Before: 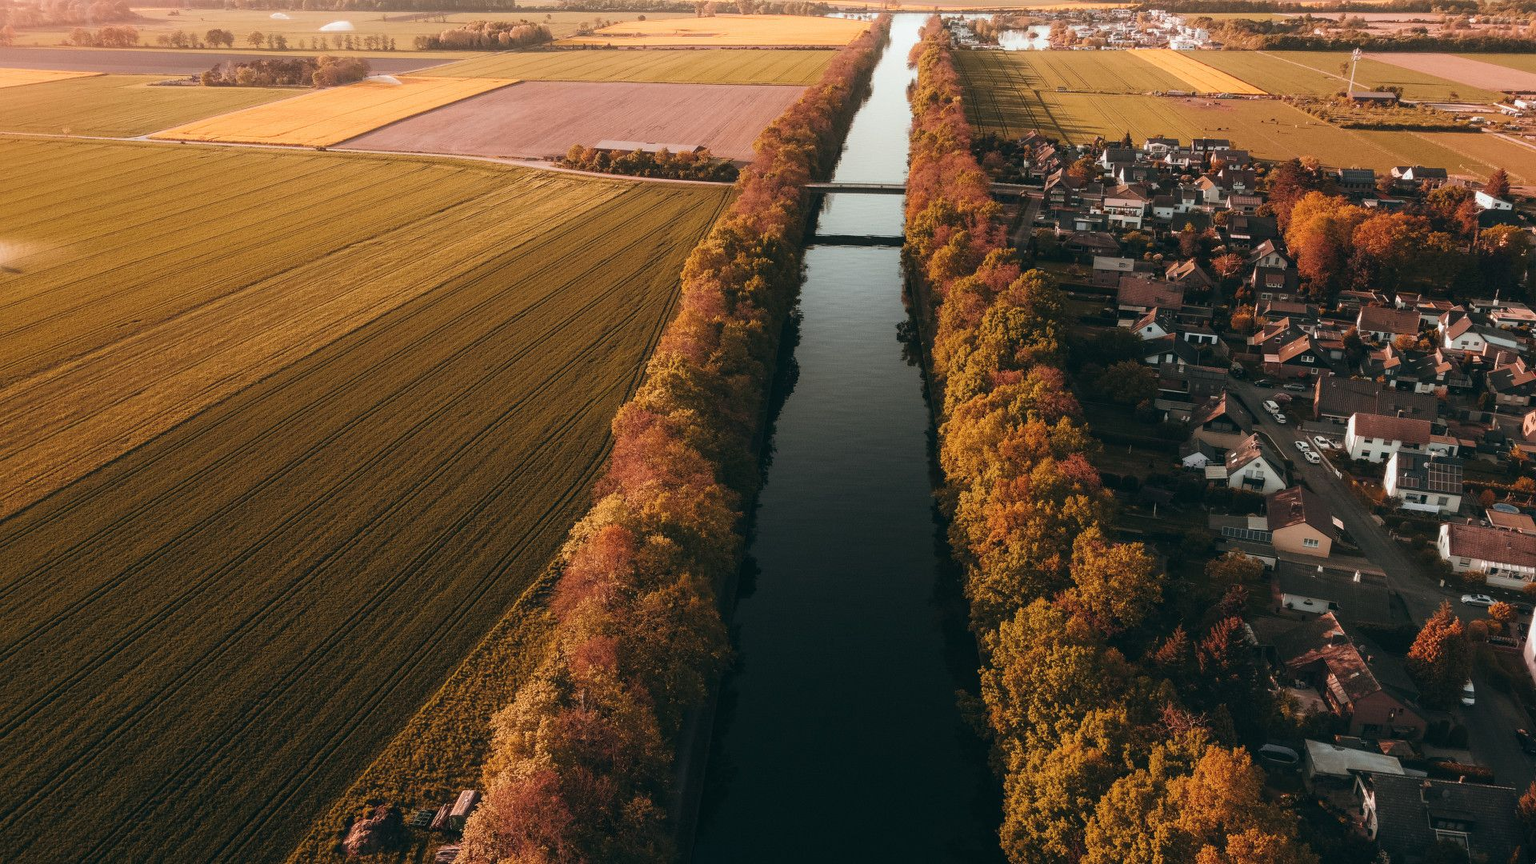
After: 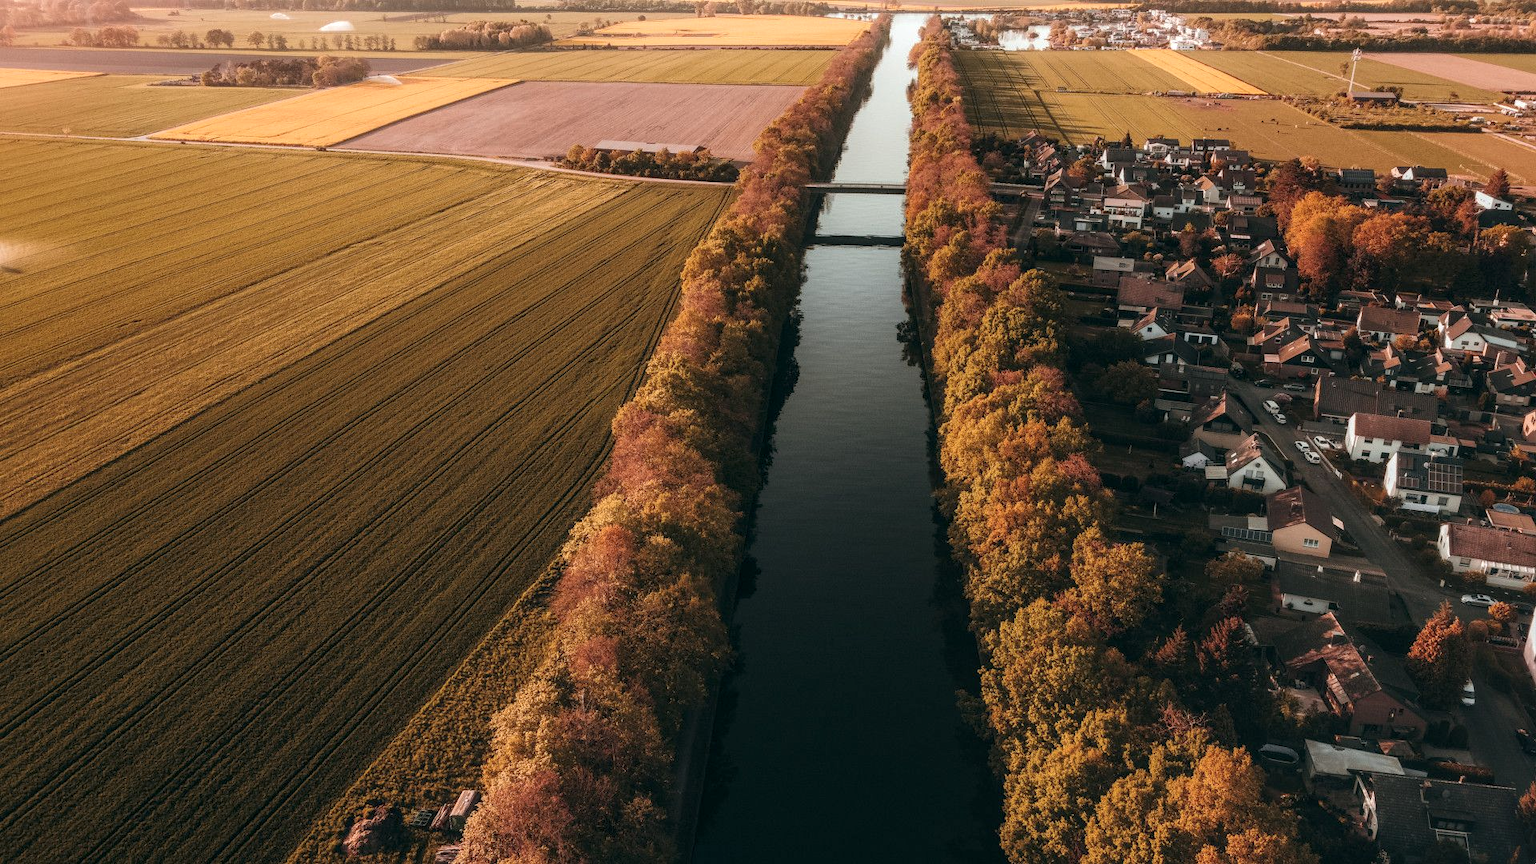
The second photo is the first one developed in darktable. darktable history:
contrast brightness saturation: saturation -0.047
local contrast: on, module defaults
